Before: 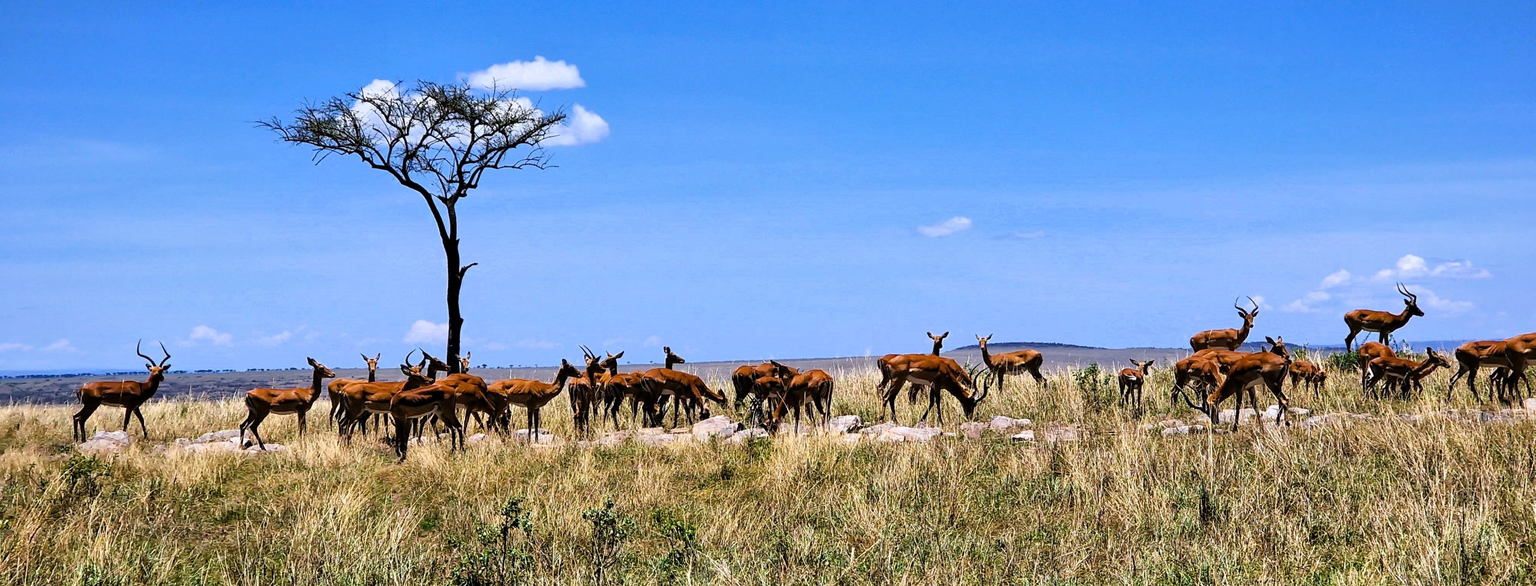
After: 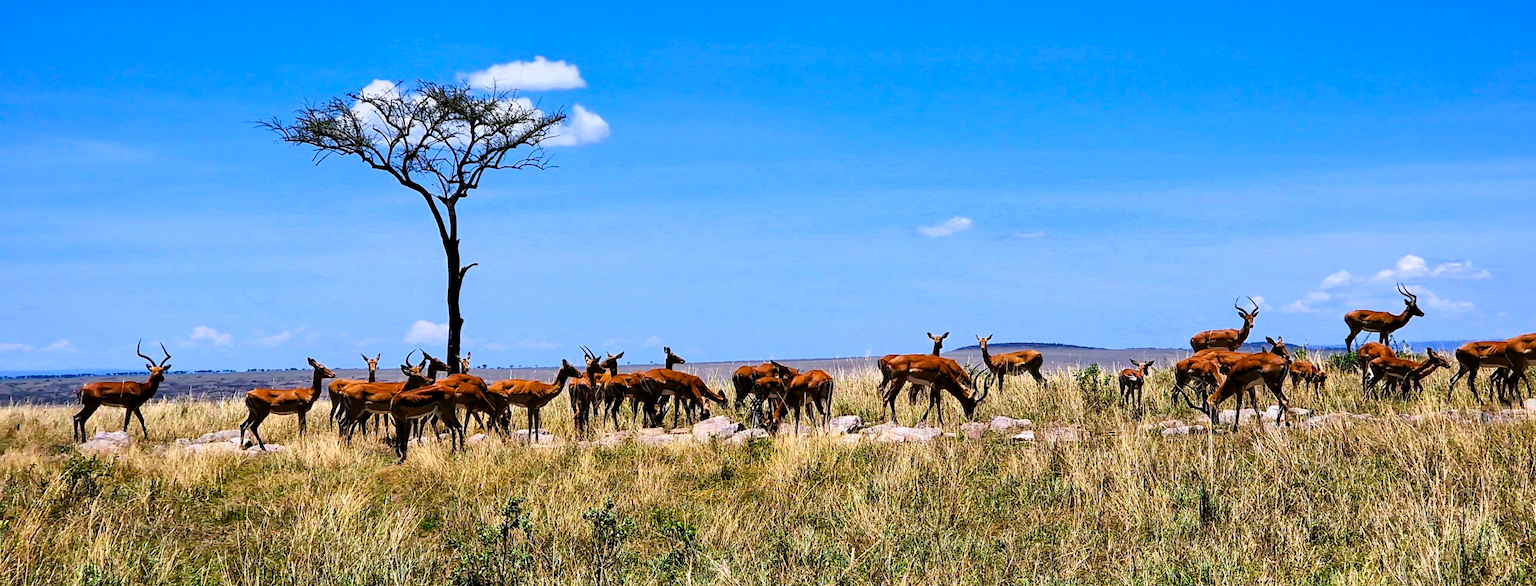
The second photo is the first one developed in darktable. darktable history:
contrast brightness saturation: contrast 0.081, saturation 0.204
